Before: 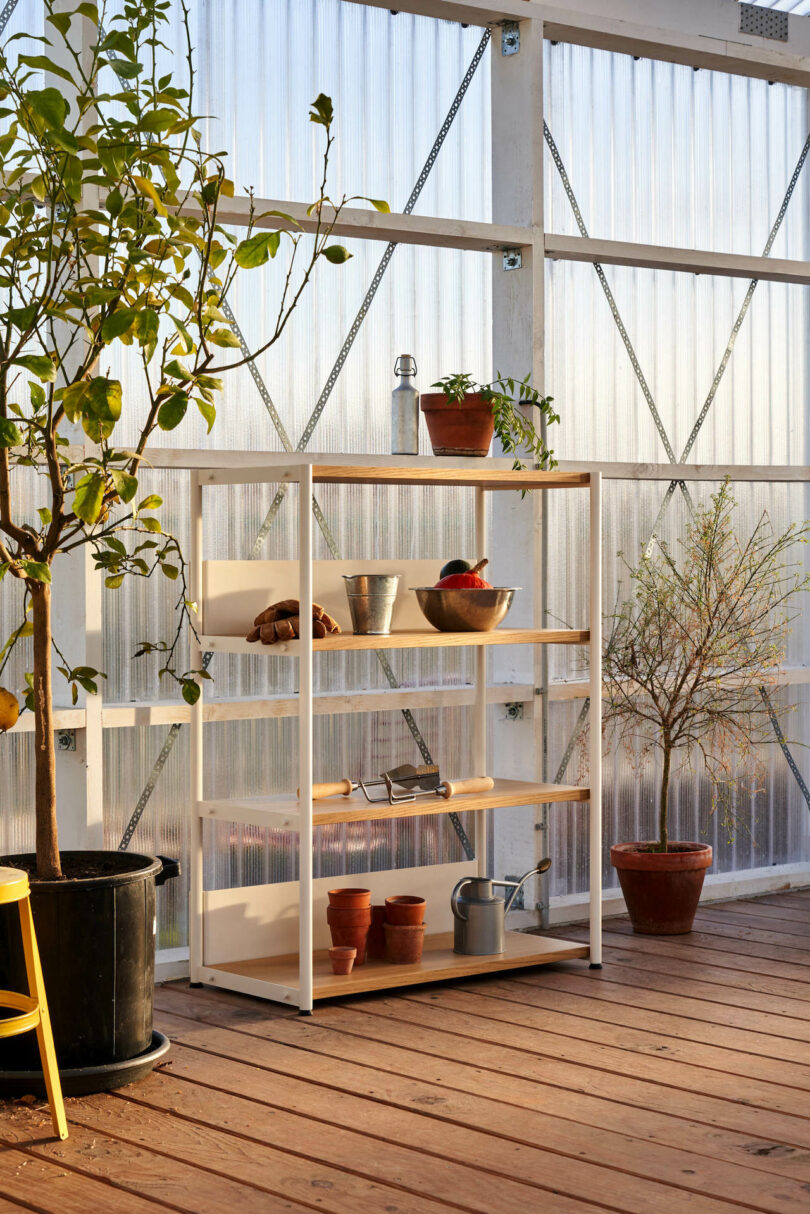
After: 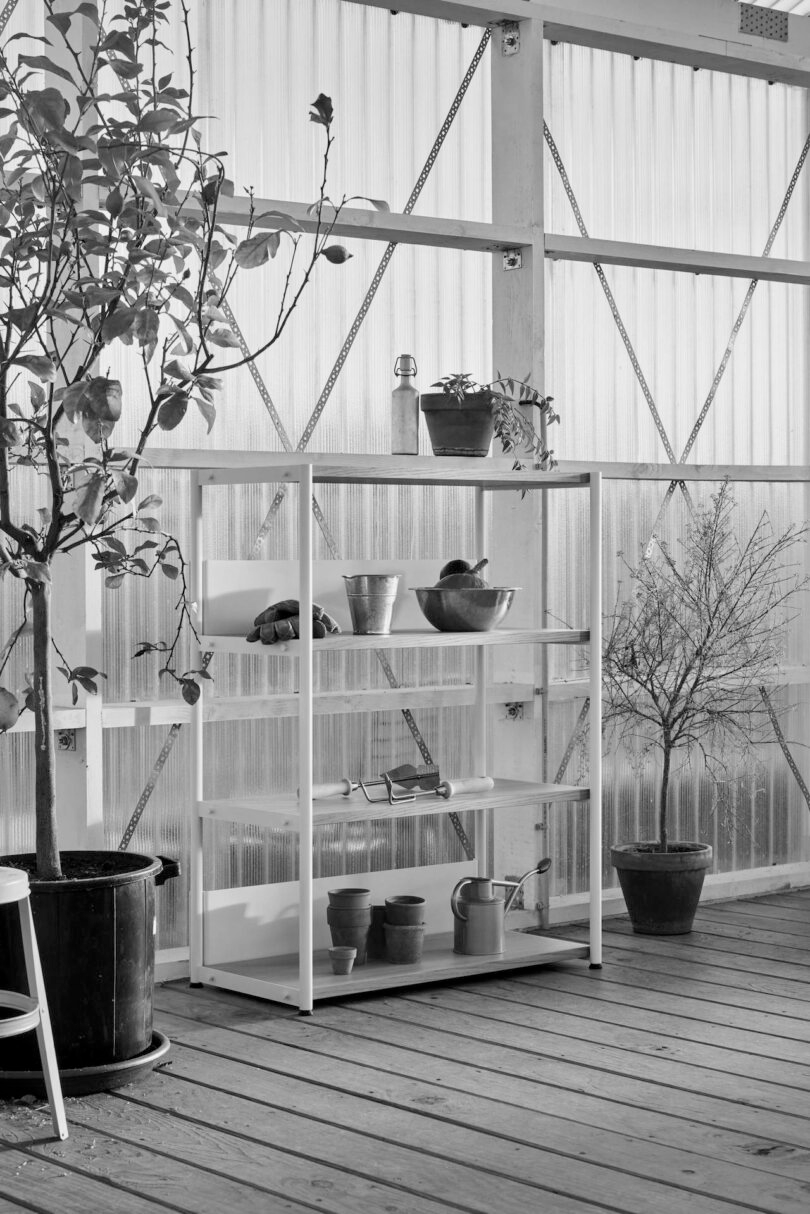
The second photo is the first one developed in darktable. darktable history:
white balance: red 0.766, blue 1.537
monochrome: a 32, b 64, size 2.3
